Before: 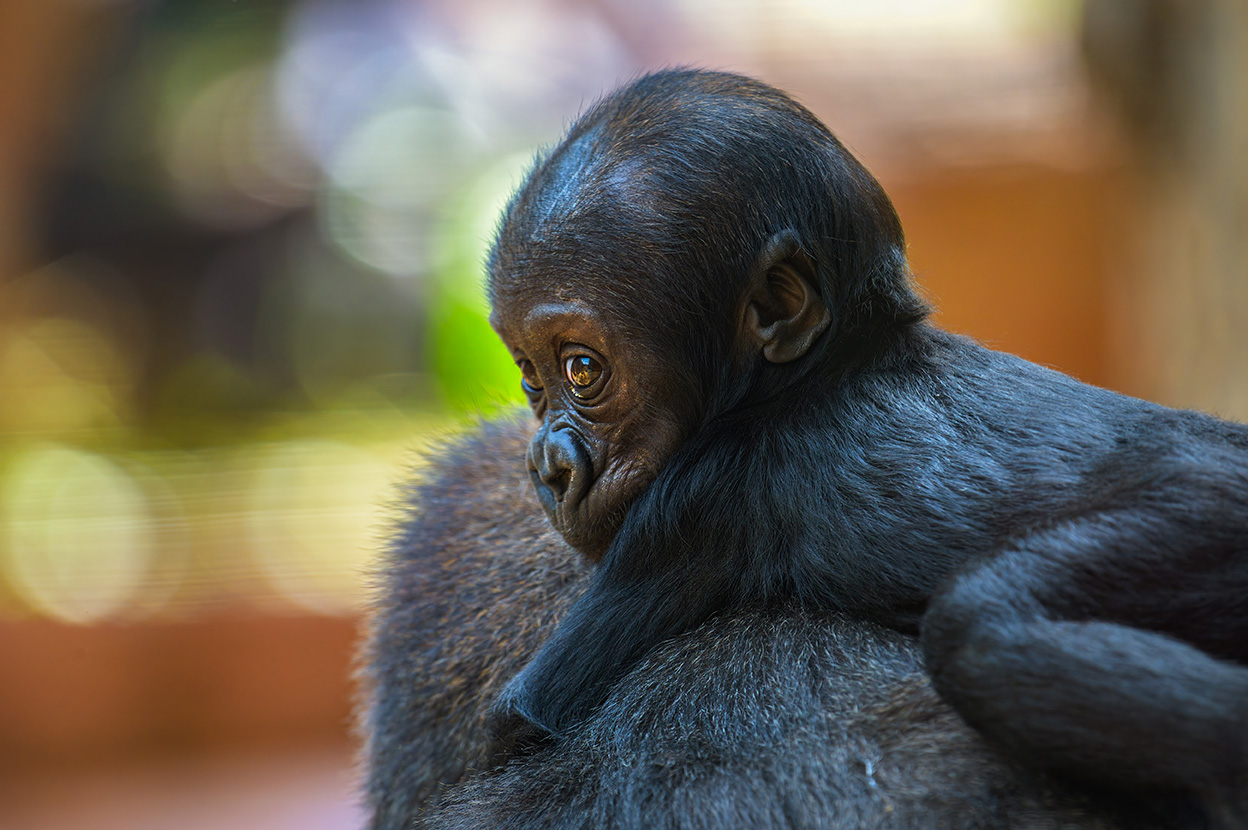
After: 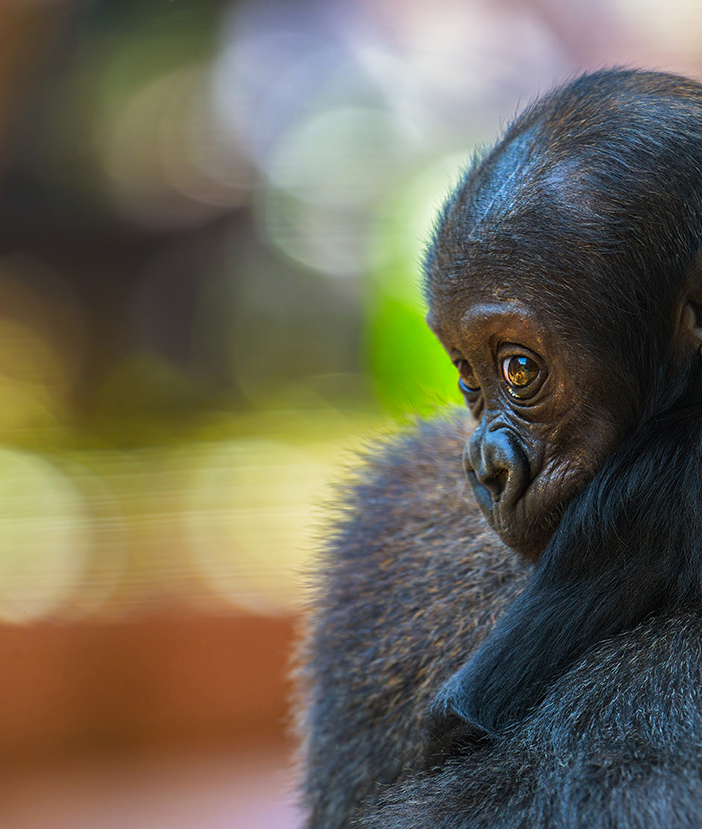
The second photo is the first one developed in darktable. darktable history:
crop: left 5.114%, right 38.589%
vibrance: on, module defaults
